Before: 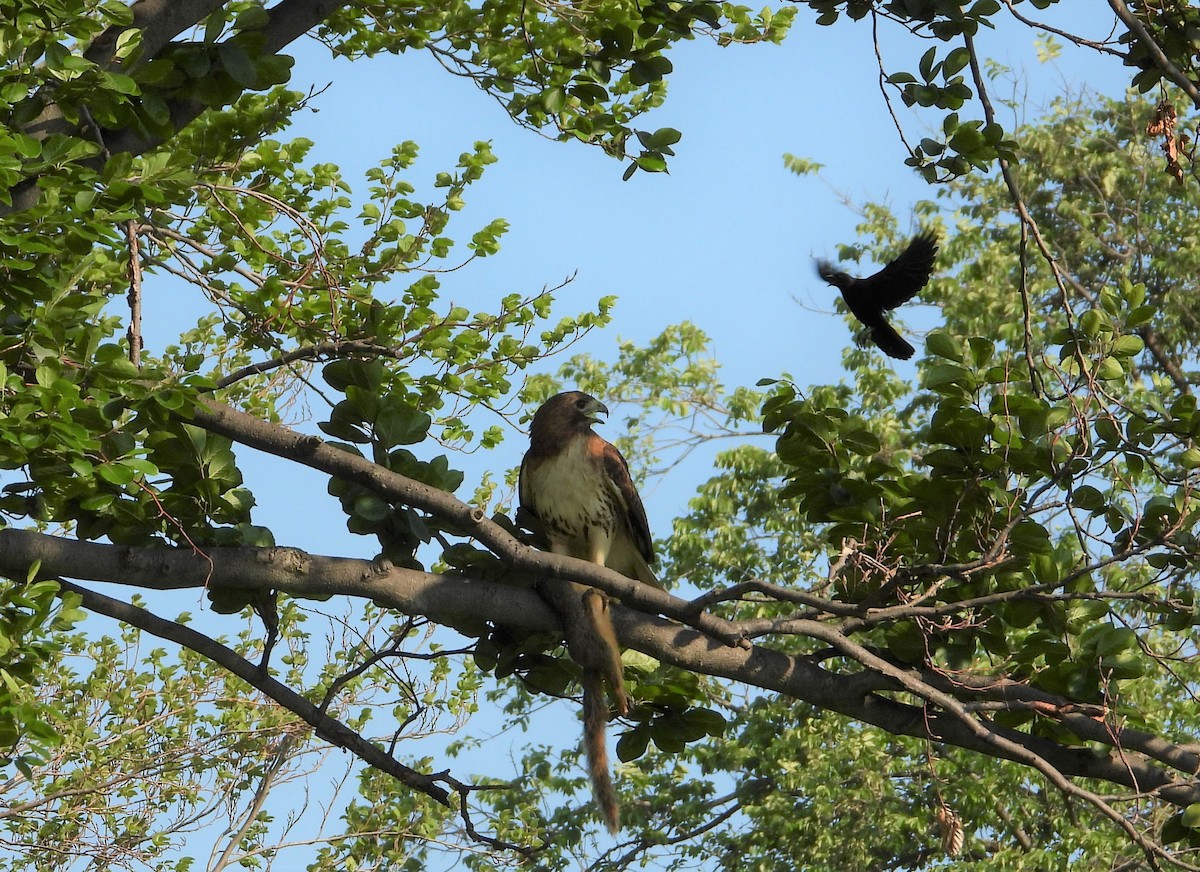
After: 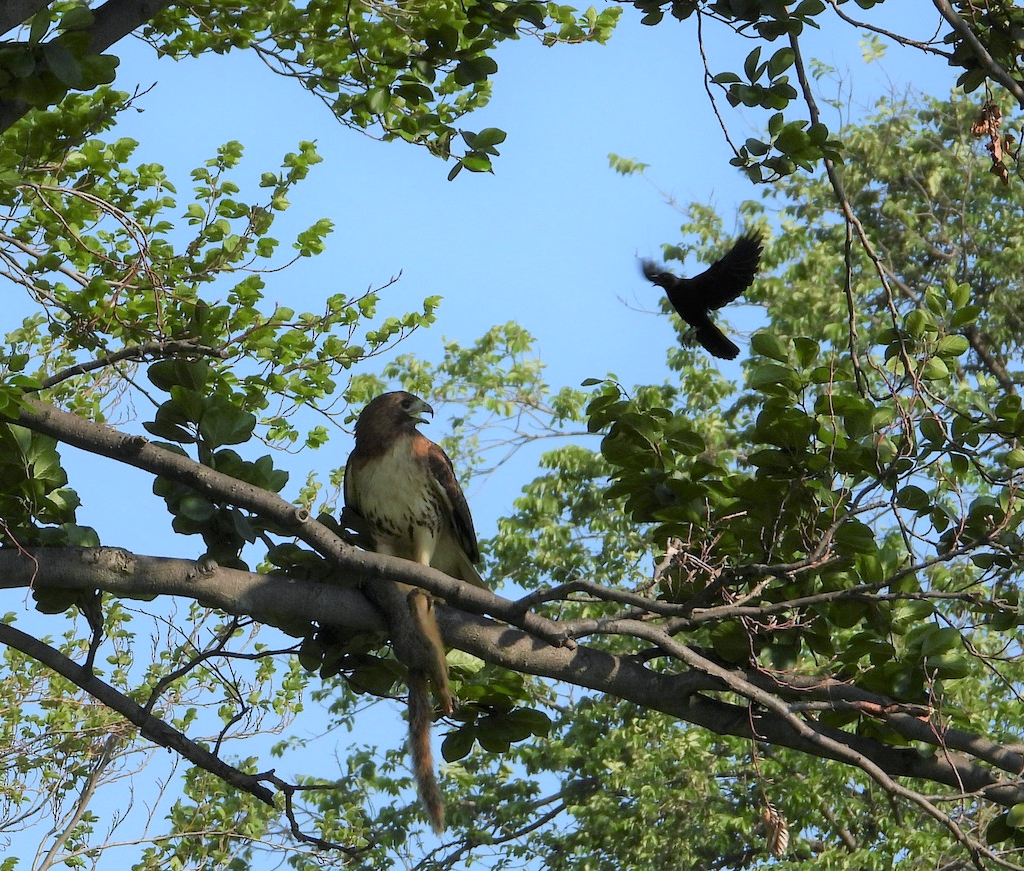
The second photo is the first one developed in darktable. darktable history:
white balance: red 0.954, blue 1.079
crop and rotate: left 14.584%
